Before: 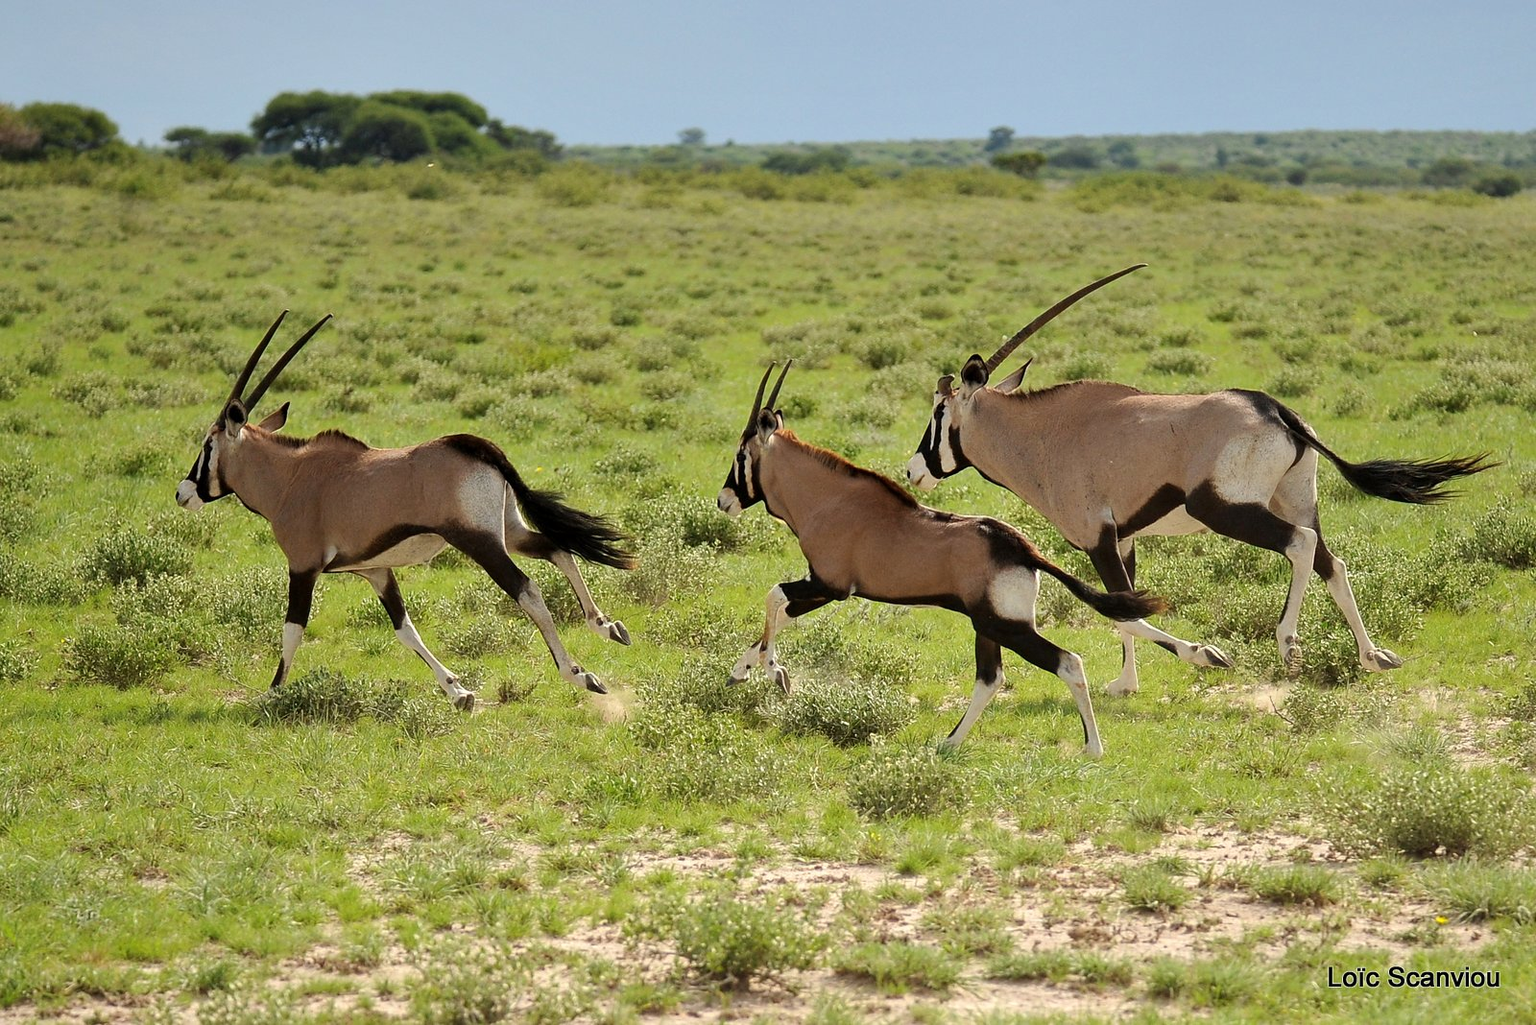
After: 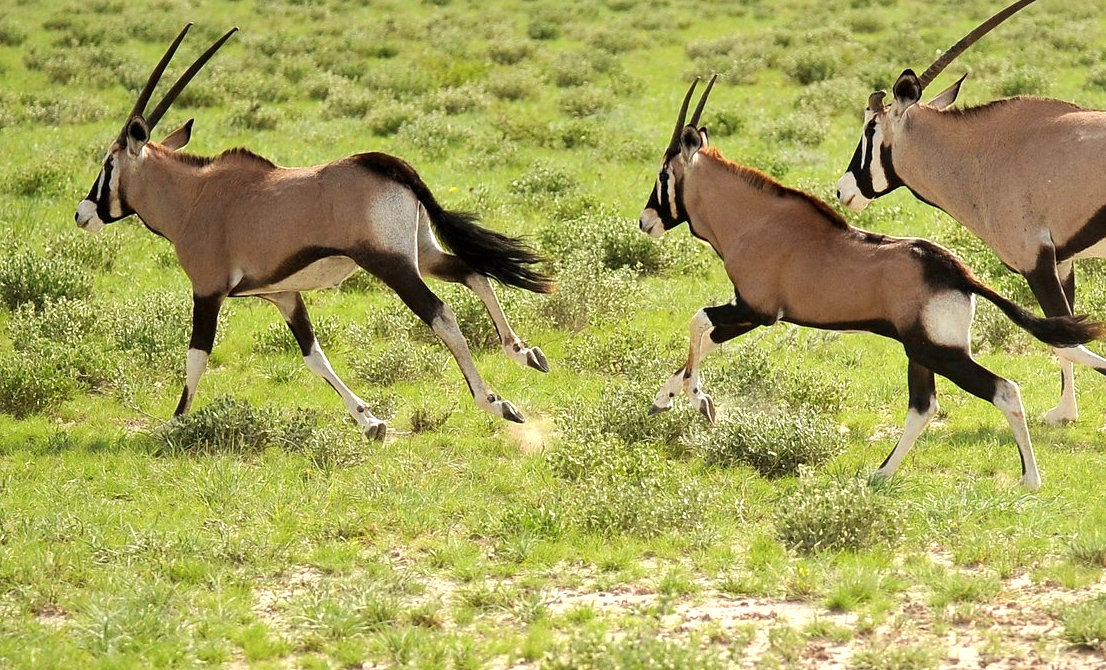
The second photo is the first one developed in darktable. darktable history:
exposure: black level correction 0, exposure 0.499 EV, compensate highlight preservation false
crop: left 6.757%, top 28.178%, right 24.075%, bottom 9.004%
